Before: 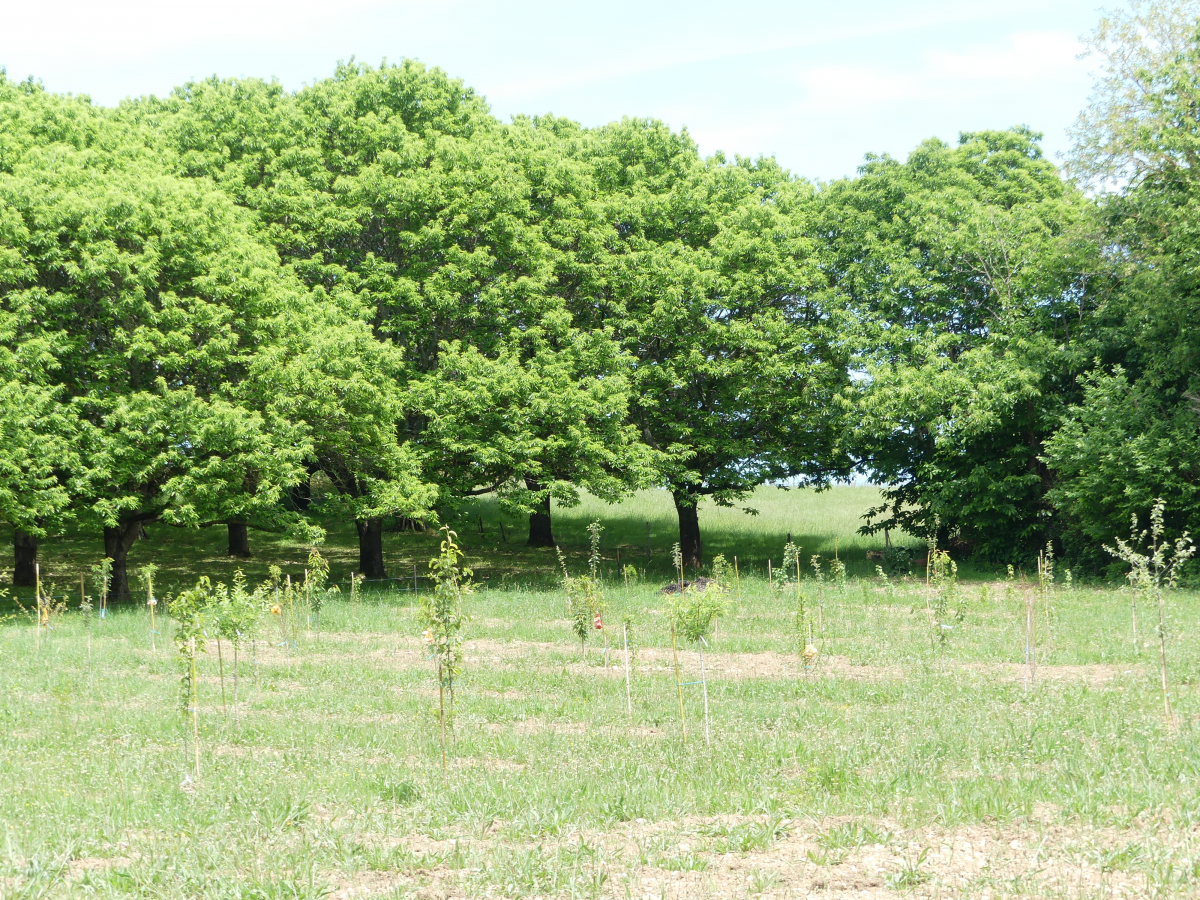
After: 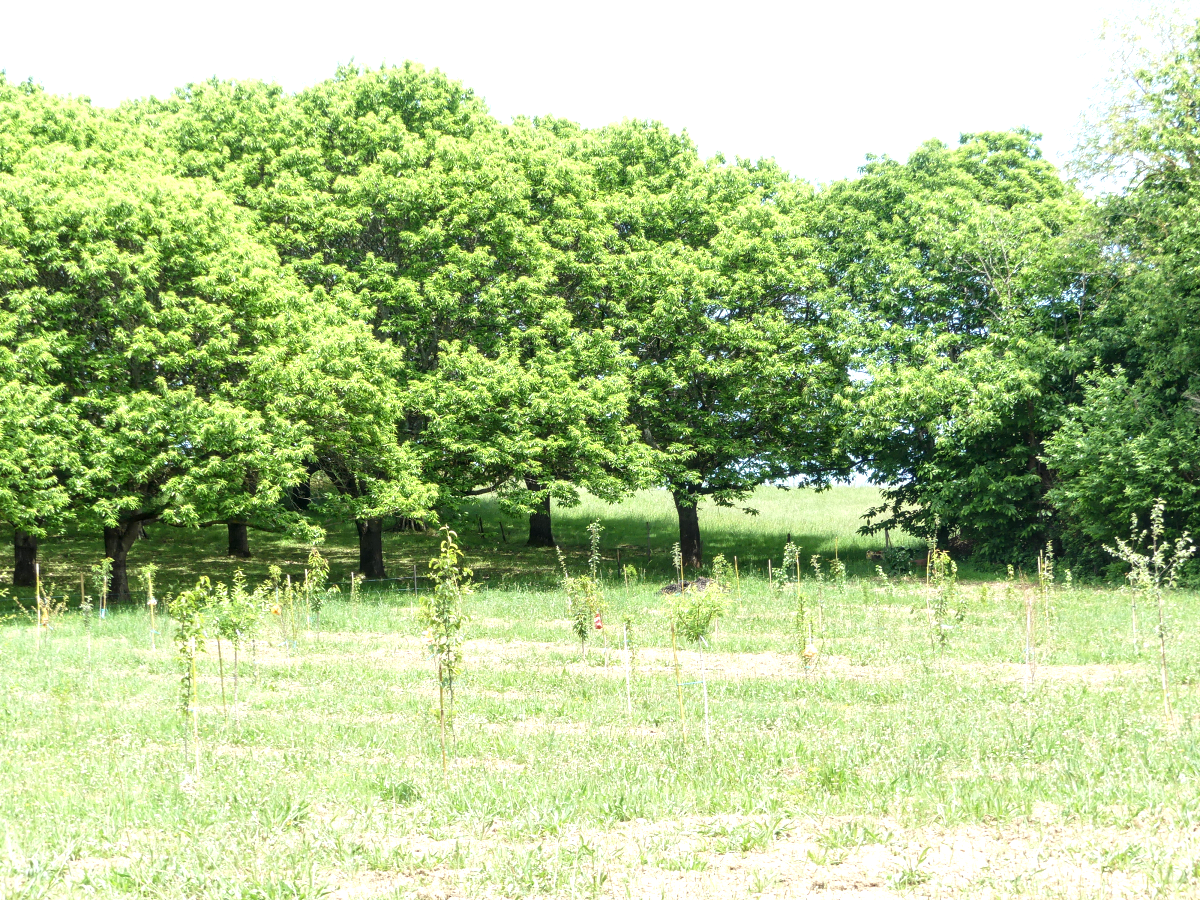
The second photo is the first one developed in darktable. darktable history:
local contrast: detail 130%
exposure: black level correction 0.001, exposure 0.498 EV, compensate highlight preservation false
